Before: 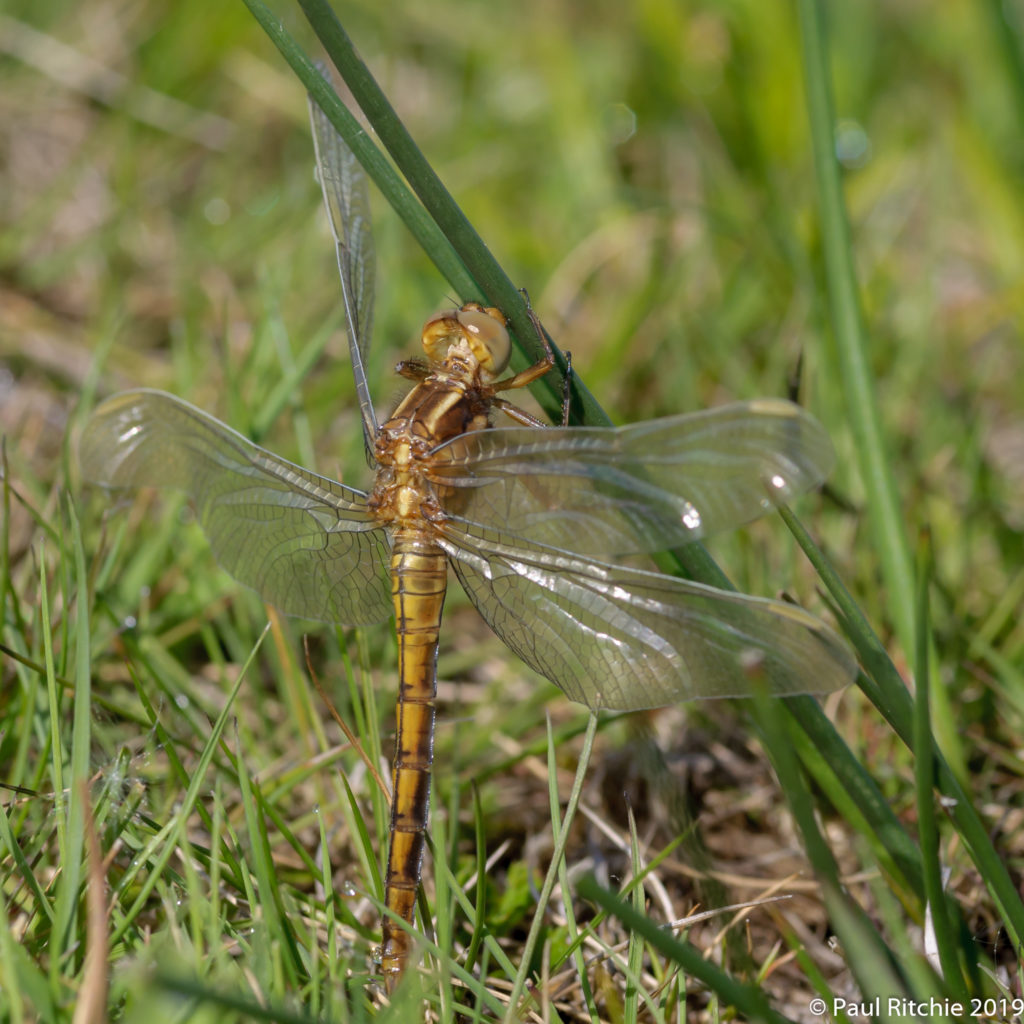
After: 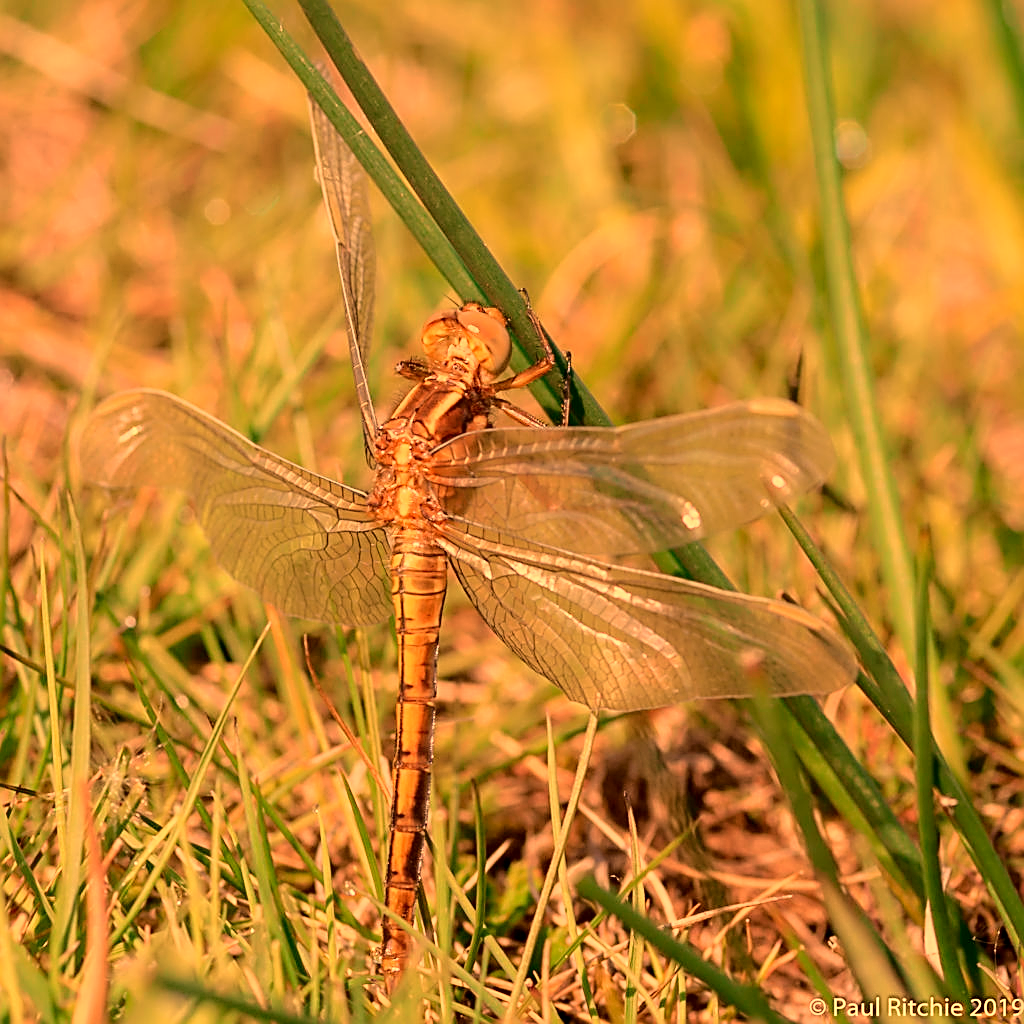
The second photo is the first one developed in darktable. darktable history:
sharpen: amount 1
white balance: red 1.467, blue 0.684
tone curve: curves: ch0 [(0, 0) (0.091, 0.077) (0.389, 0.458) (0.745, 0.82) (0.844, 0.908) (0.909, 0.942) (1, 0.973)]; ch1 [(0, 0) (0.437, 0.404) (0.5, 0.5) (0.529, 0.556) (0.58, 0.603) (0.616, 0.649) (1, 1)]; ch2 [(0, 0) (0.442, 0.415) (0.5, 0.5) (0.535, 0.557) (0.585, 0.62) (1, 1)], color space Lab, independent channels, preserve colors none
